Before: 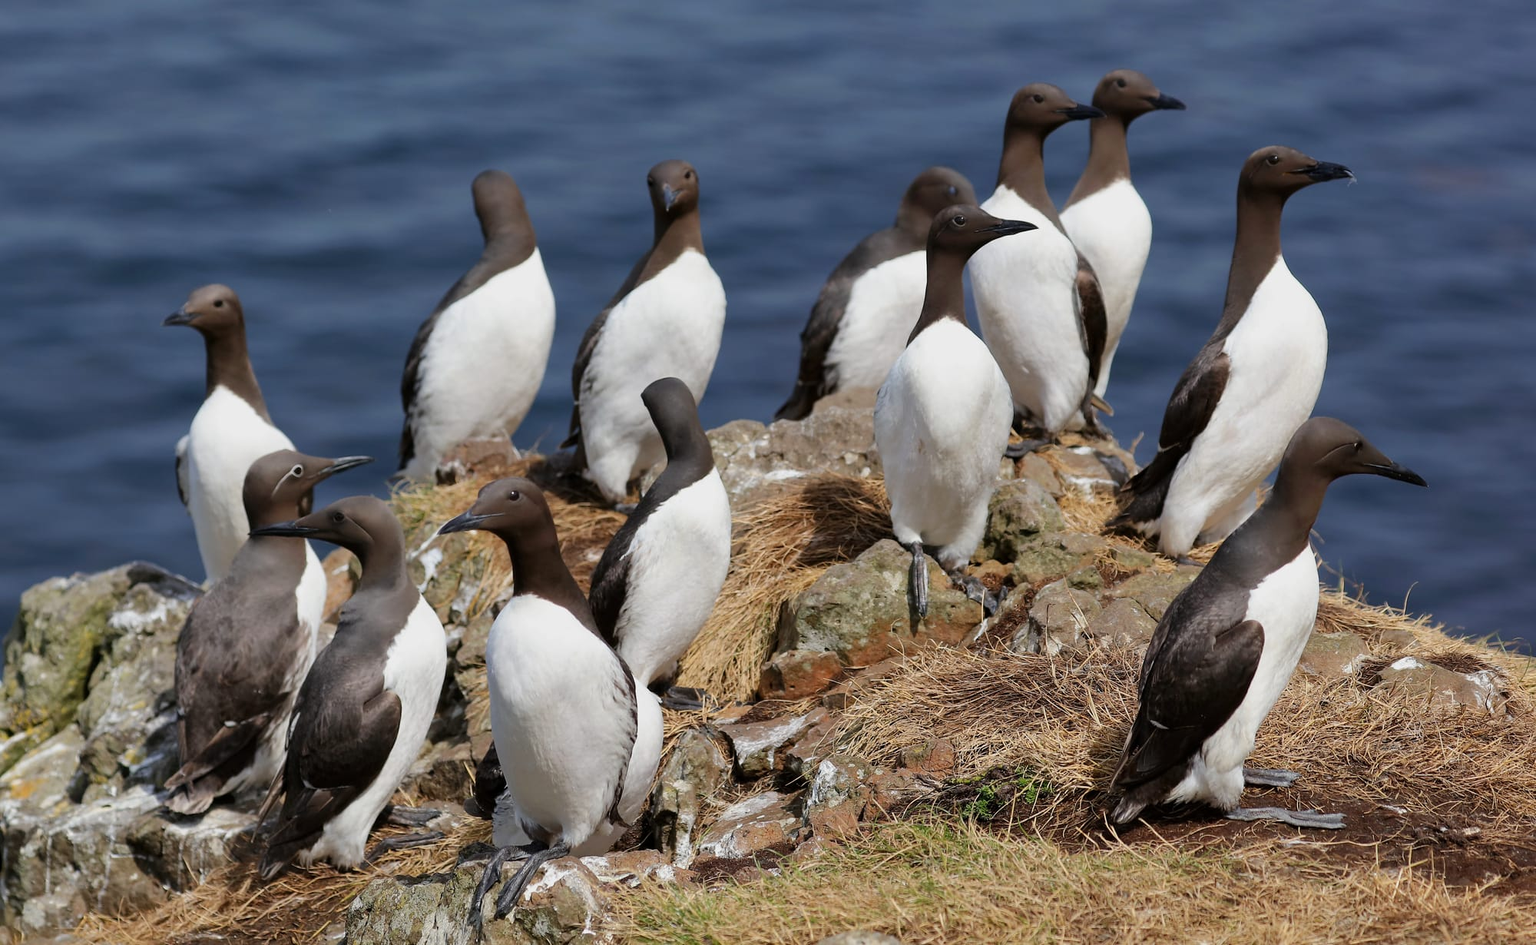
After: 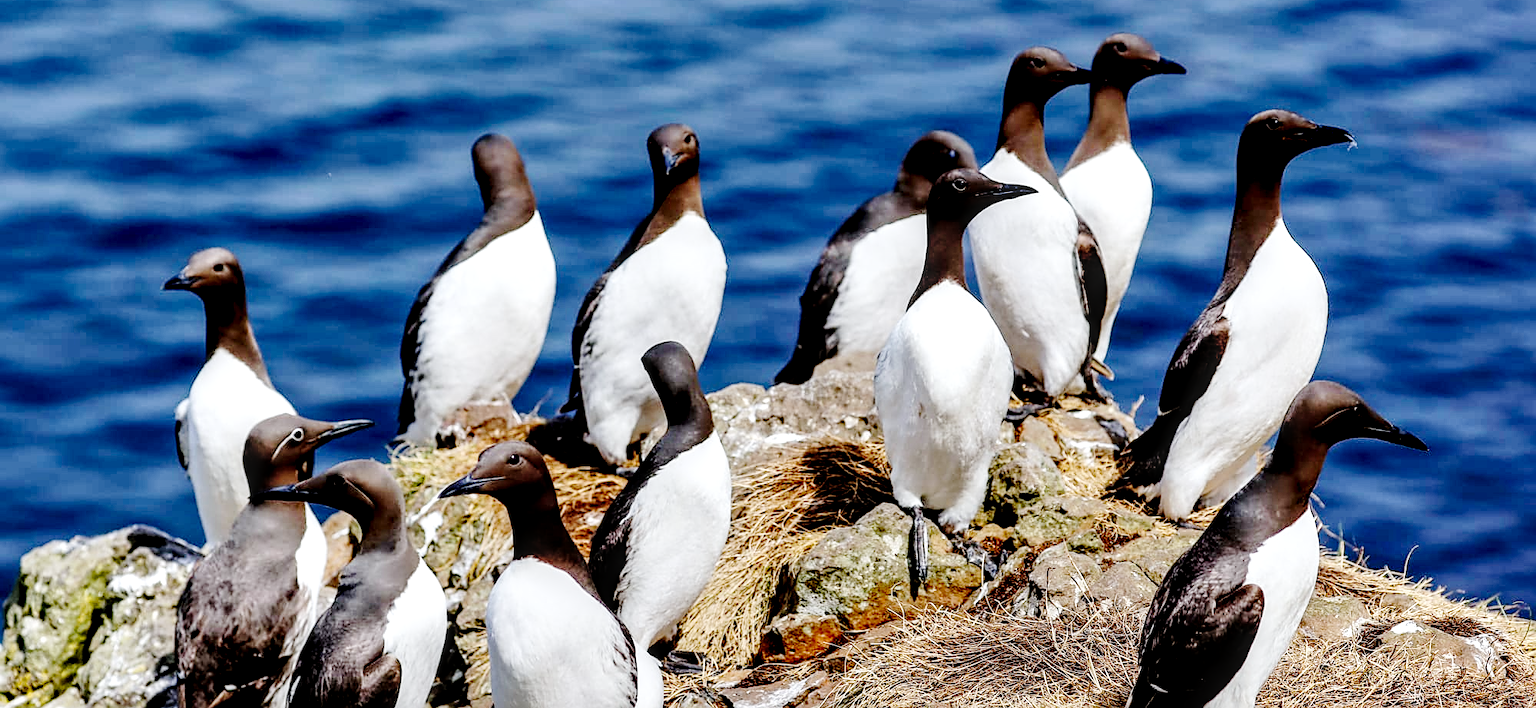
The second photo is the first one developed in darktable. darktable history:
white balance: red 0.98, blue 1.034
base curve: curves: ch0 [(0, 0) (0.036, 0.01) (0.123, 0.254) (0.258, 0.504) (0.507, 0.748) (1, 1)], preserve colors none
sharpen: on, module defaults
crop: top 3.857%, bottom 21.132%
local contrast: detail 160%
